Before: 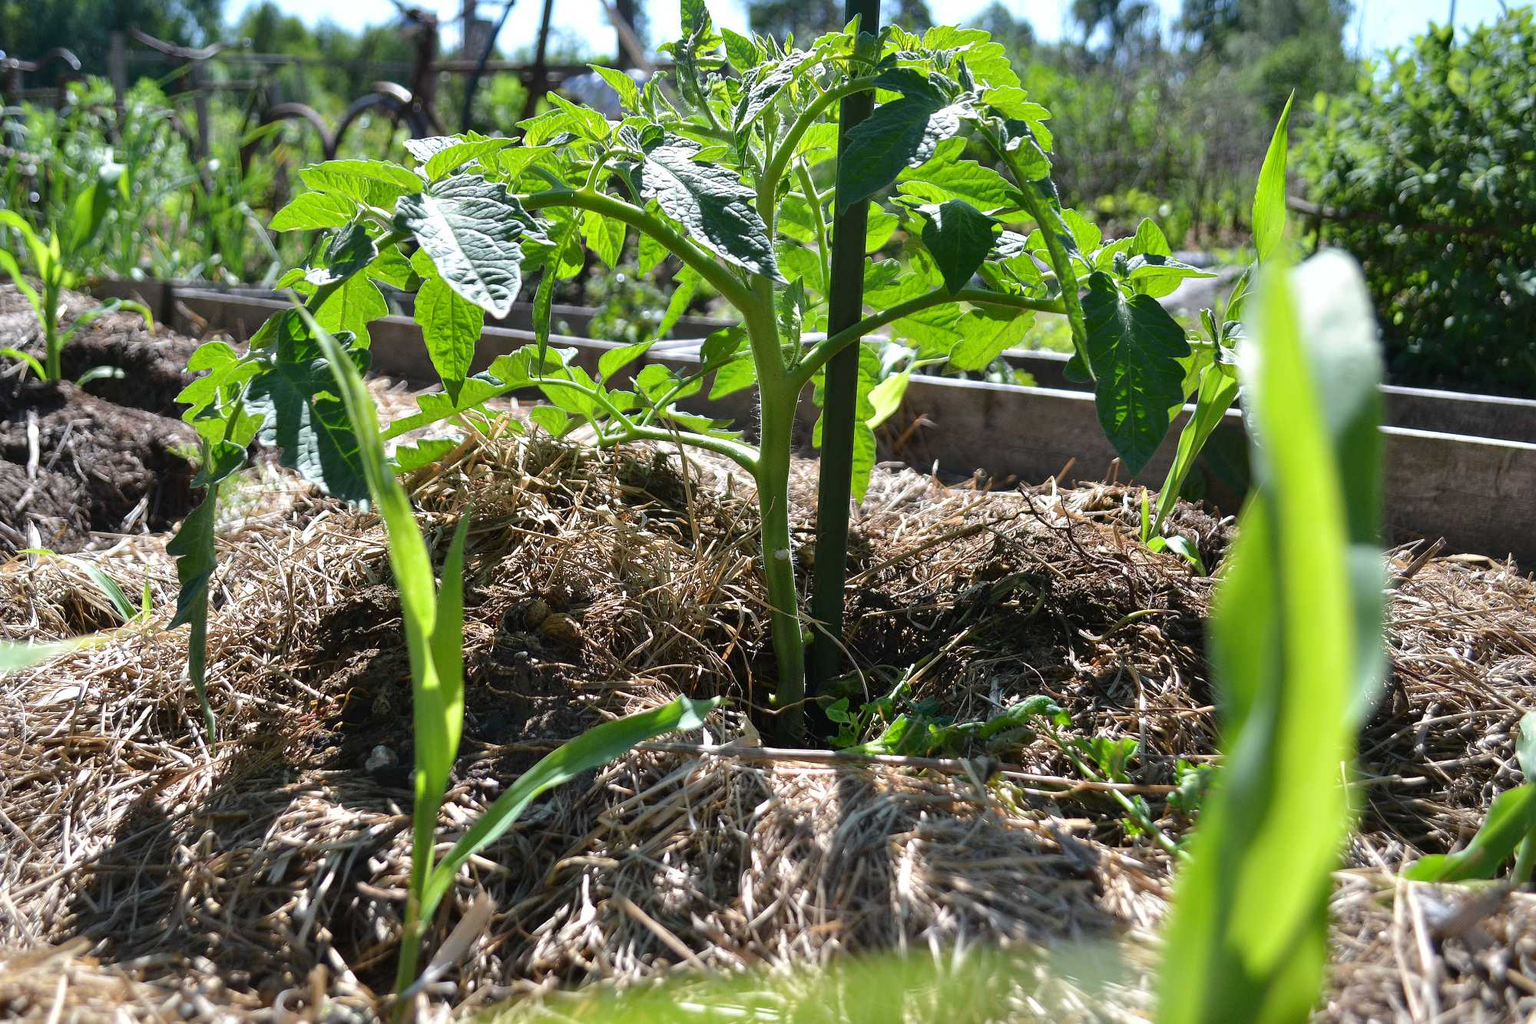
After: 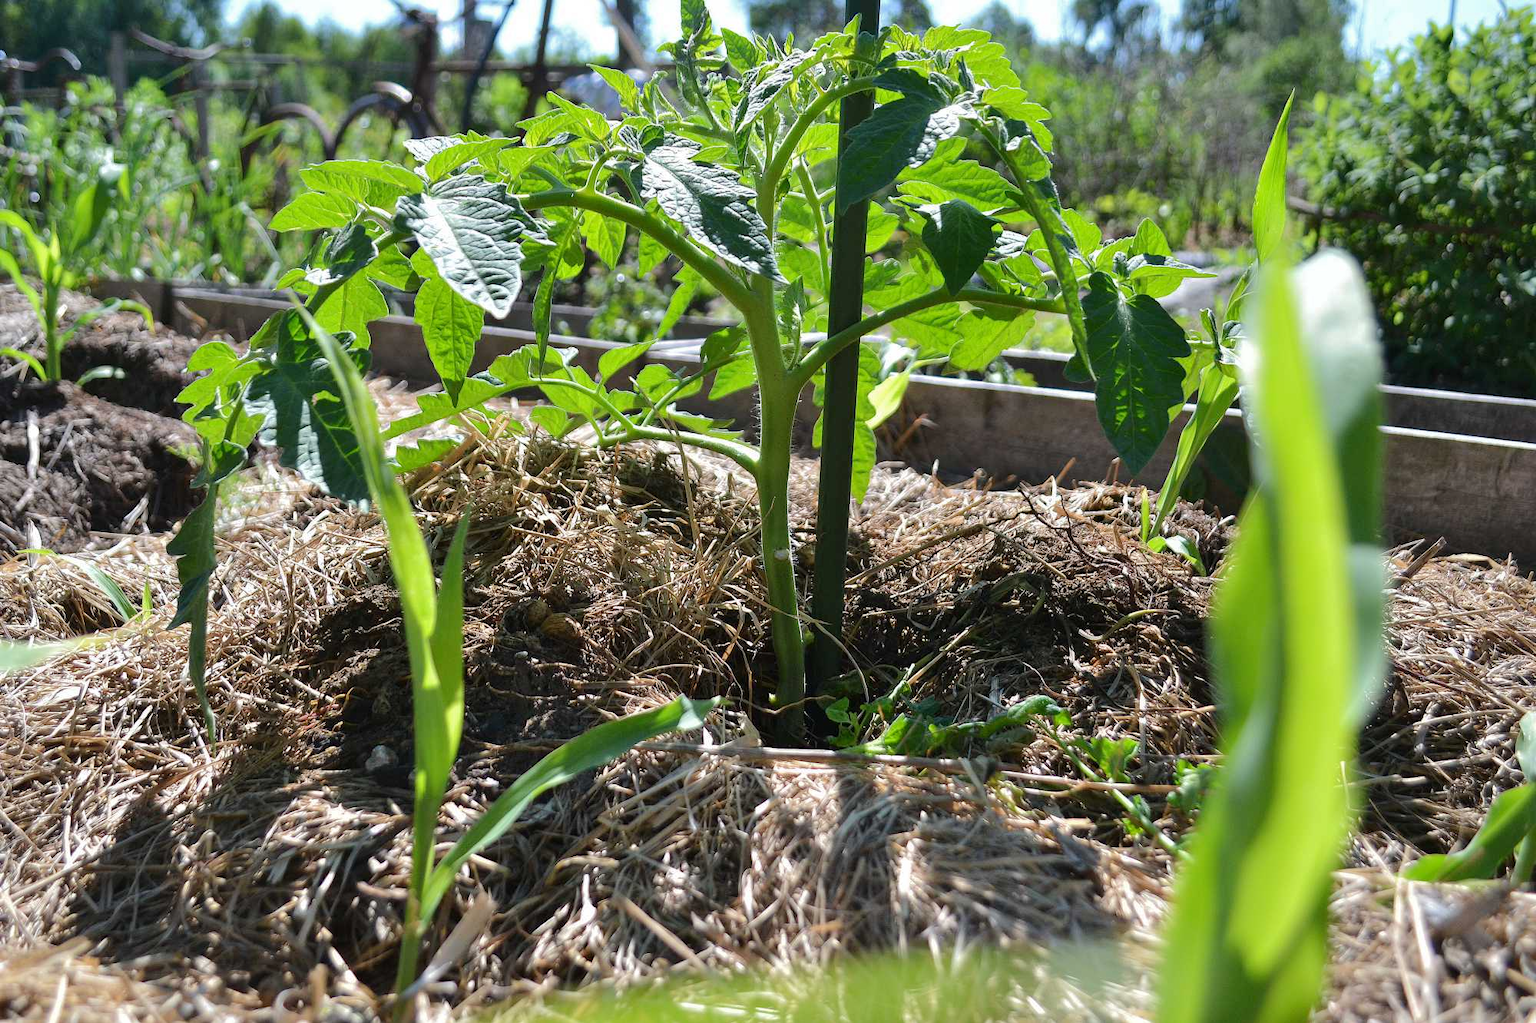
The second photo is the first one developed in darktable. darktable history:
base curve: curves: ch0 [(0, 0) (0.235, 0.266) (0.503, 0.496) (0.786, 0.72) (1, 1)]
